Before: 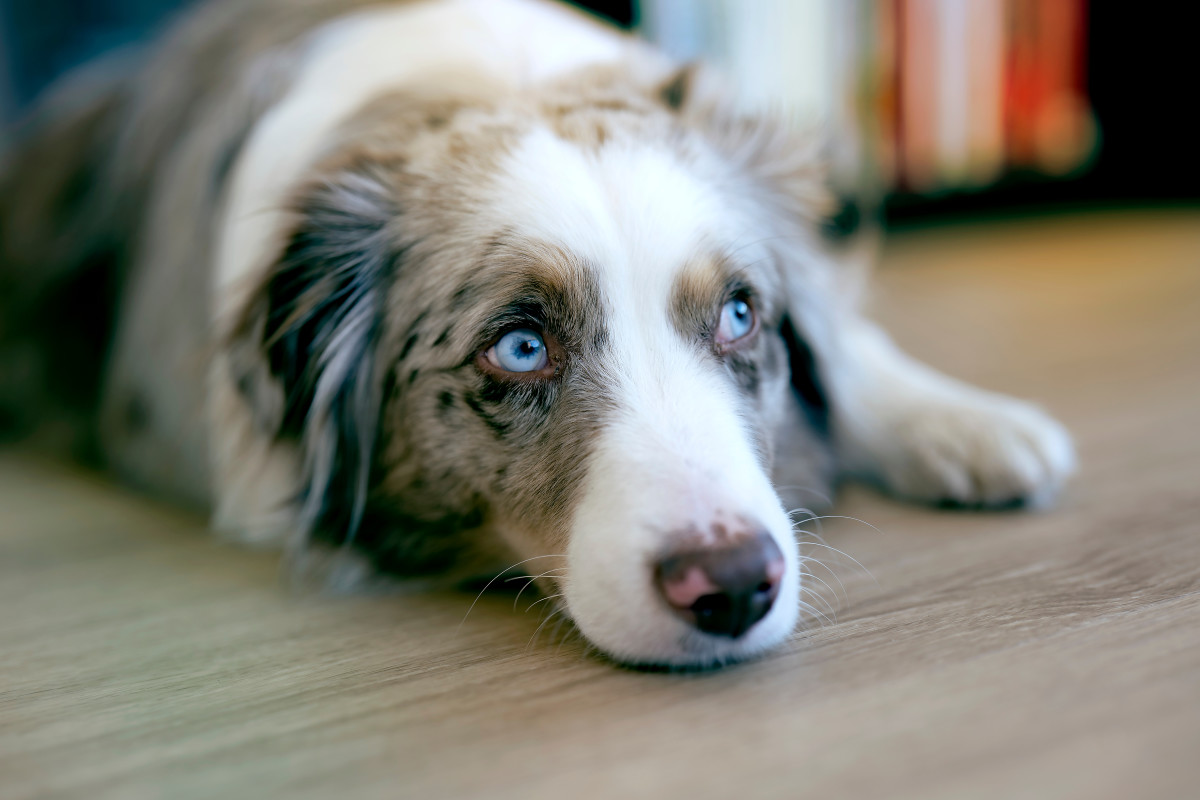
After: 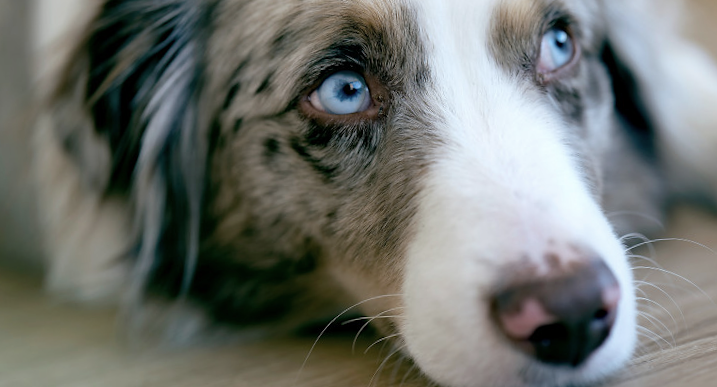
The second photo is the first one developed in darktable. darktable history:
crop: left 13.312%, top 31.28%, right 24.627%, bottom 15.582%
rotate and perspective: rotation -3.52°, crop left 0.036, crop right 0.964, crop top 0.081, crop bottom 0.919
contrast brightness saturation: saturation -0.17
